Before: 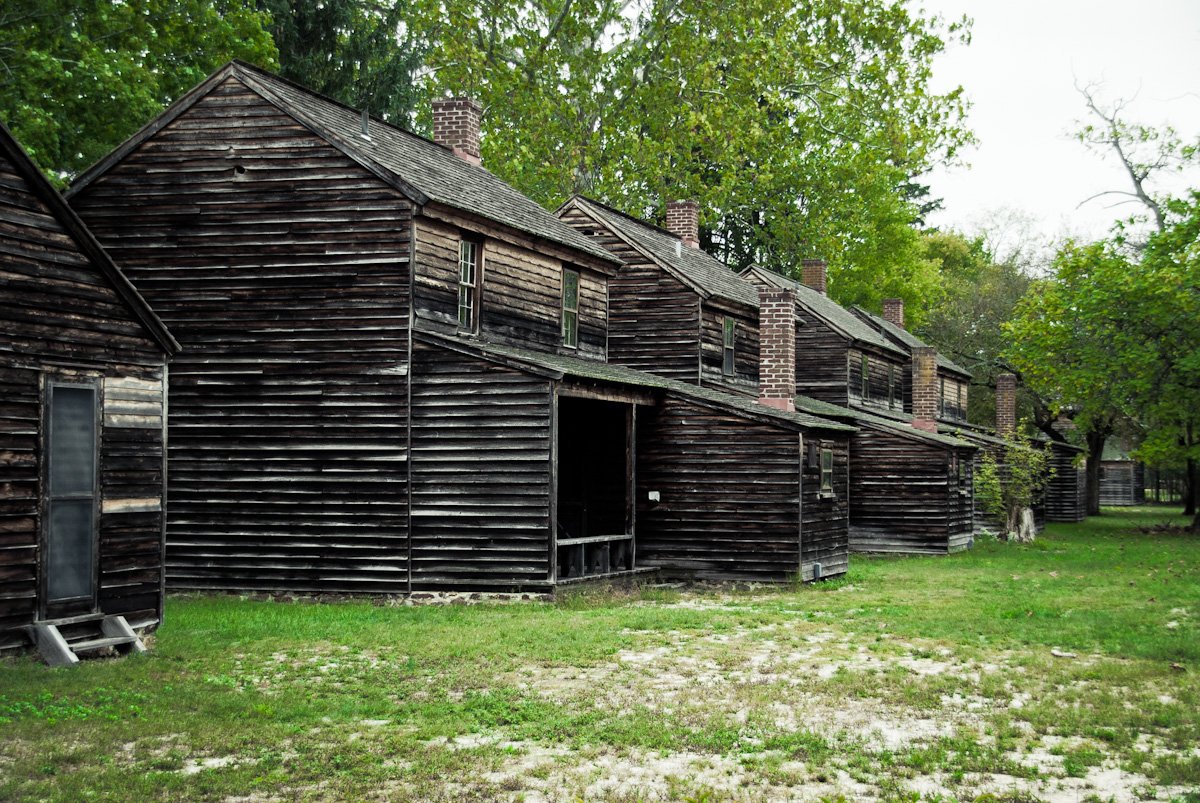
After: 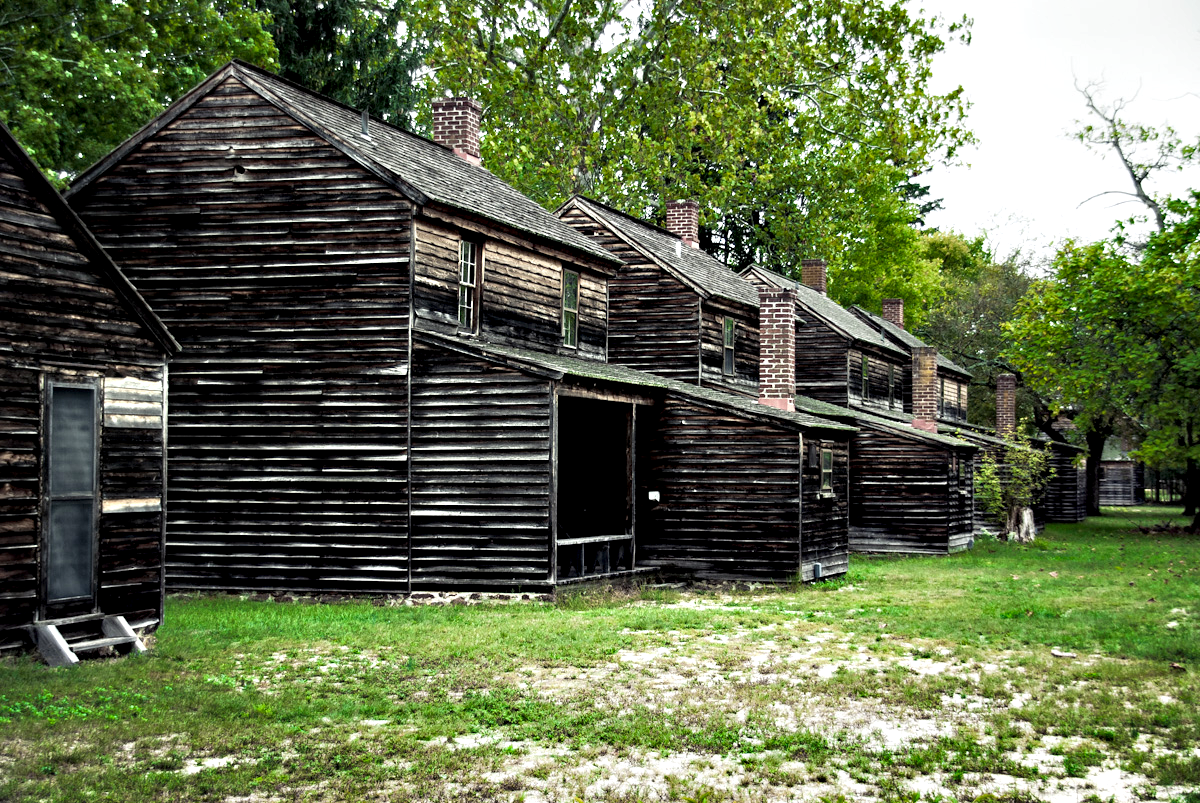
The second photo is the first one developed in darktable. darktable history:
contrast equalizer: octaves 7, y [[0.6 ×6], [0.55 ×6], [0 ×6], [0 ×6], [0 ×6]]
exposure: compensate exposure bias true, compensate highlight preservation false
